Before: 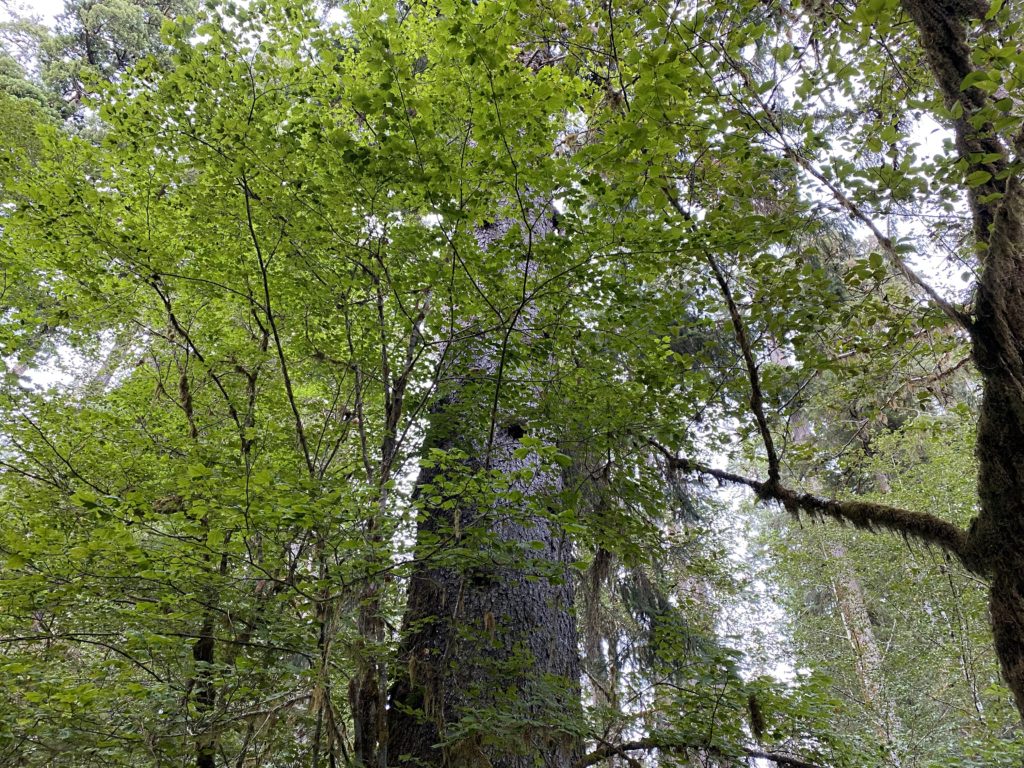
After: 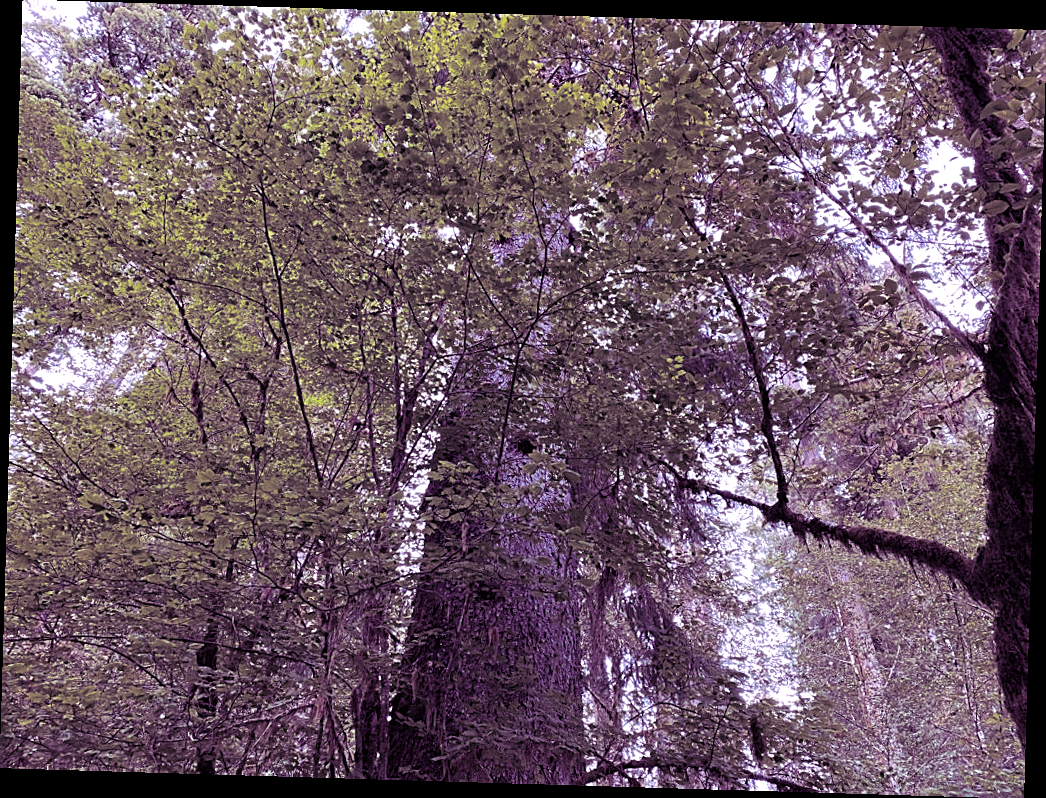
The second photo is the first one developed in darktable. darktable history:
color correction: highlights a* 15.46, highlights b* -20.56
sharpen: on, module defaults
split-toning: shadows › hue 277.2°, shadows › saturation 0.74
rotate and perspective: rotation 1.72°, automatic cropping off
